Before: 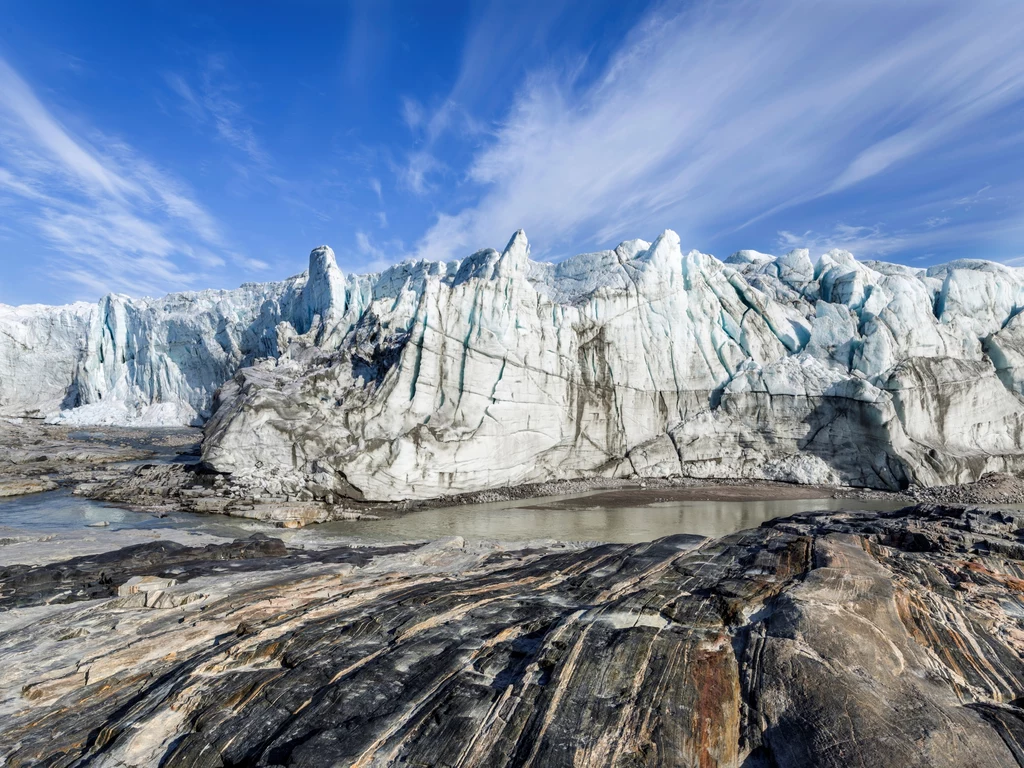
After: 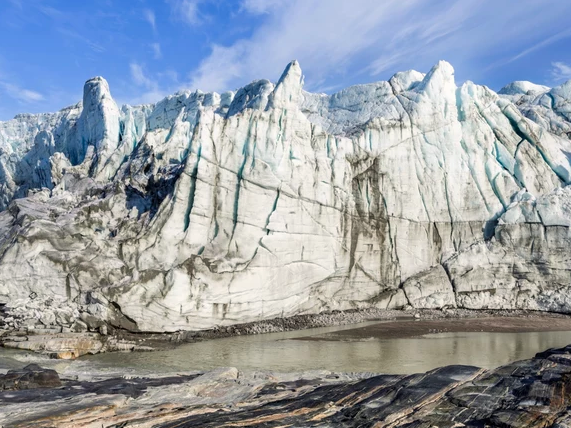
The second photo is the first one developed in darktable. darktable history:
color correction: highlights a* 0.816, highlights b* 2.78, saturation 1.1
crop and rotate: left 22.13%, top 22.054%, right 22.026%, bottom 22.102%
